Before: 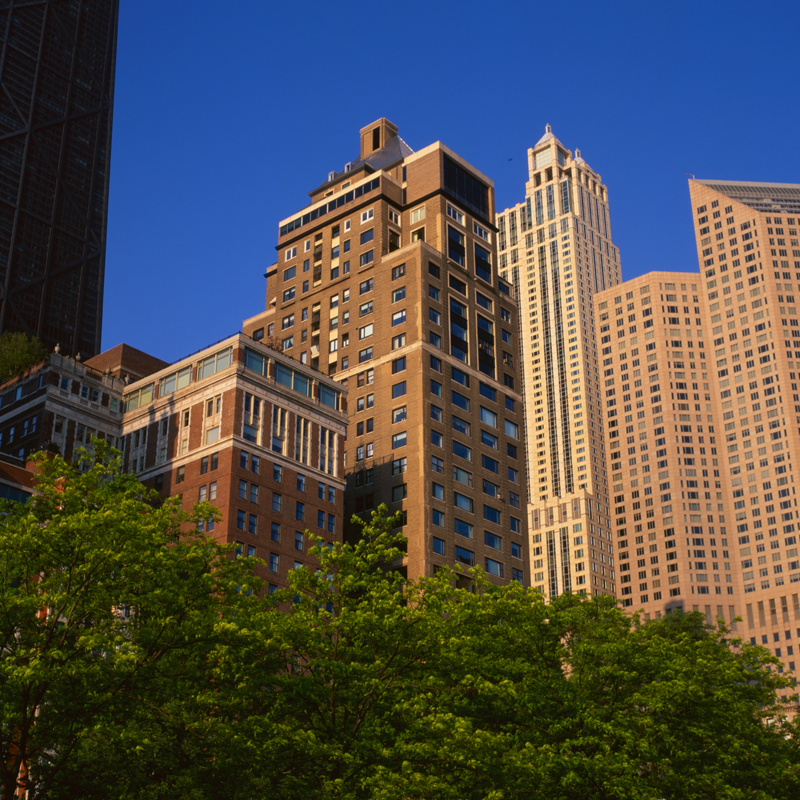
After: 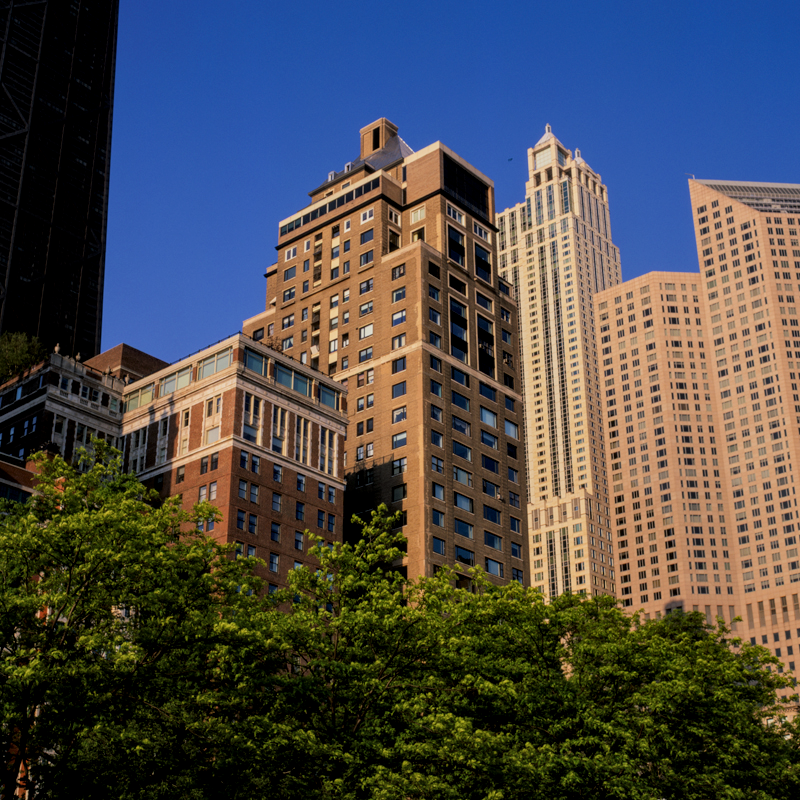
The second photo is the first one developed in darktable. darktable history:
local contrast: detail 130%
filmic rgb: black relative exposure -6.68 EV, white relative exposure 4.56 EV, hardness 3.25
exposure: exposure 0.127 EV, compensate highlight preservation false
